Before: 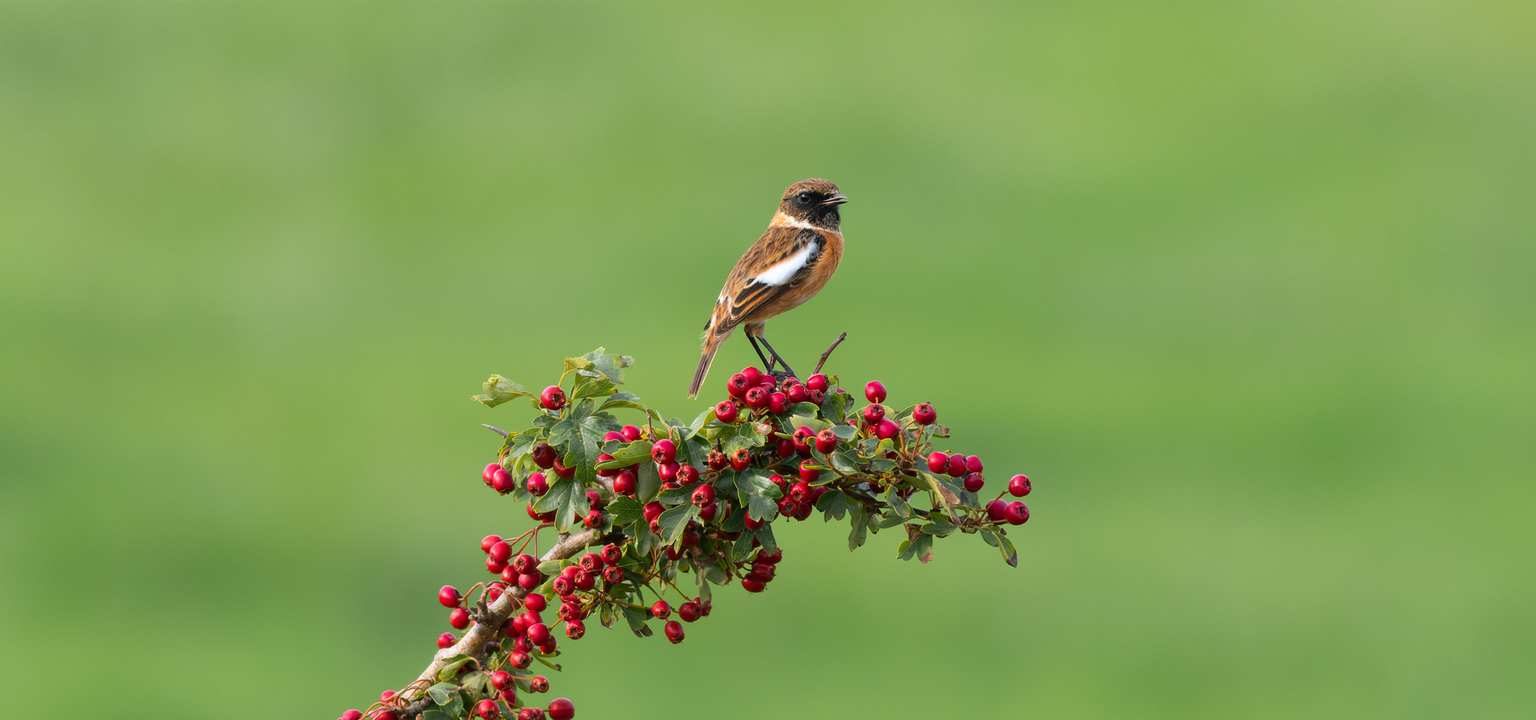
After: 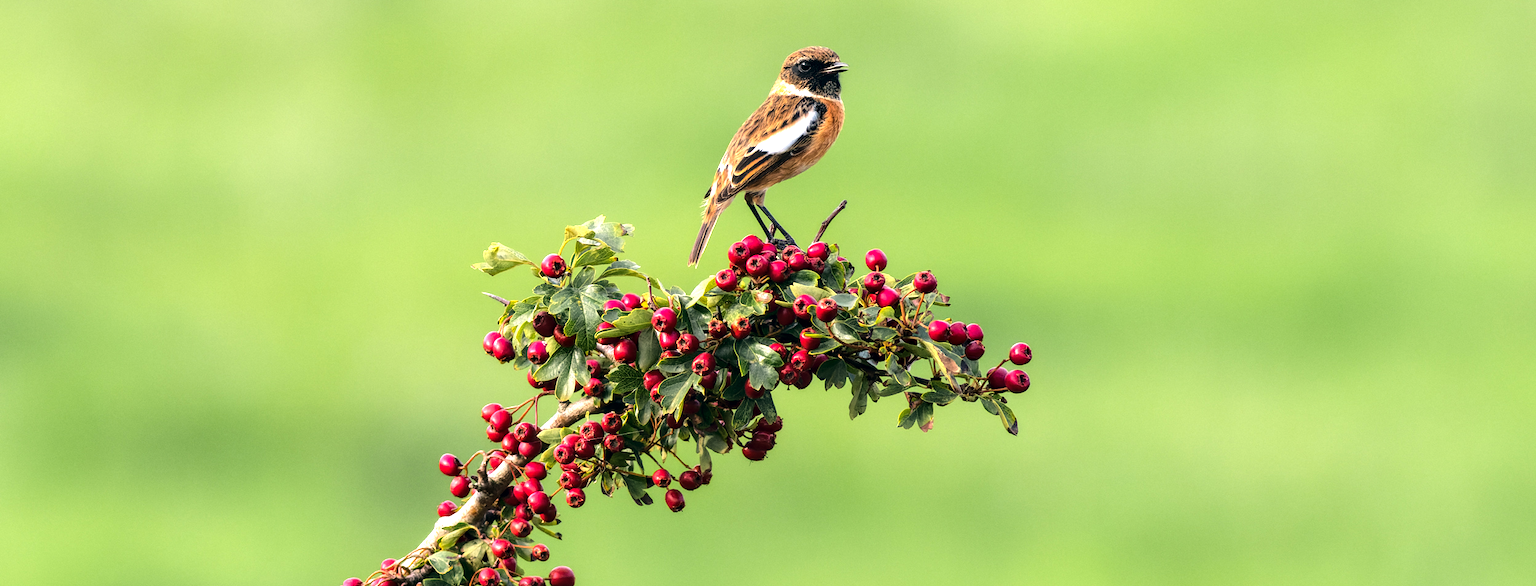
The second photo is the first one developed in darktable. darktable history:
crop and rotate: top 18.454%
base curve: curves: ch0 [(0, 0) (0.073, 0.04) (0.157, 0.139) (0.492, 0.492) (0.758, 0.758) (1, 1)]
color correction: highlights a* 5.43, highlights b* 5.28, shadows a* -4.13, shadows b* -5.17
tone equalizer: -8 EV -0.42 EV, -7 EV -0.385 EV, -6 EV -0.368 EV, -5 EV -0.241 EV, -3 EV 0.228 EV, -2 EV 0.341 EV, -1 EV 0.379 EV, +0 EV 0.407 EV, edges refinement/feathering 500, mask exposure compensation -1.57 EV, preserve details no
exposure: black level correction -0.005, exposure 0.628 EV, compensate exposure bias true, compensate highlight preservation false
local contrast: shadows 92%, midtone range 0.495
